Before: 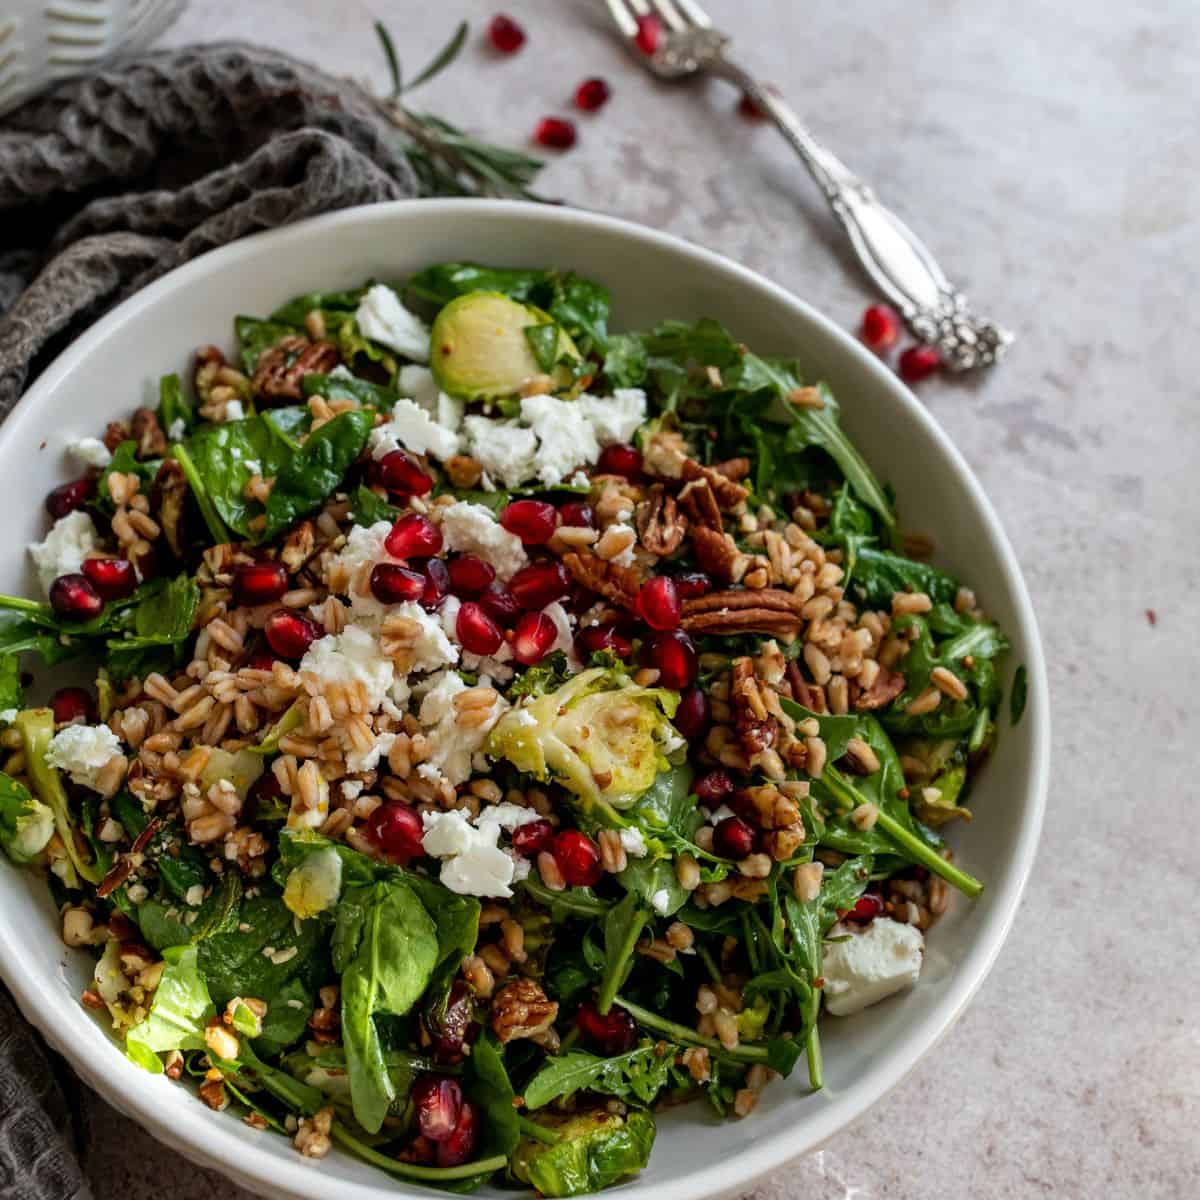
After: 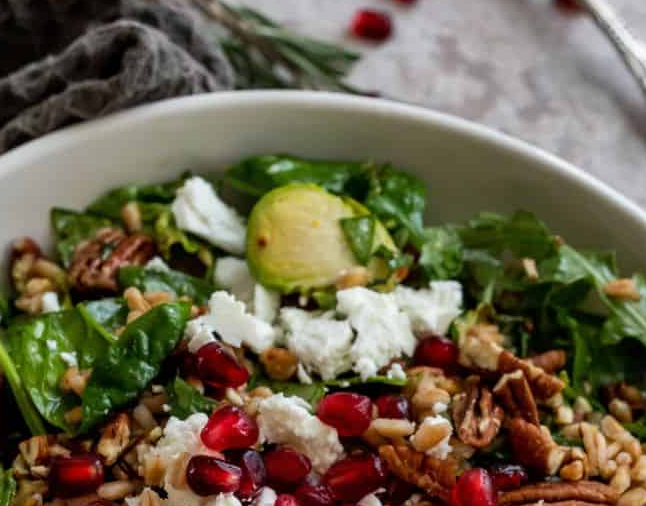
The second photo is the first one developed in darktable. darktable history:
crop: left 15.346%, top 9.053%, right 30.814%, bottom 48.725%
